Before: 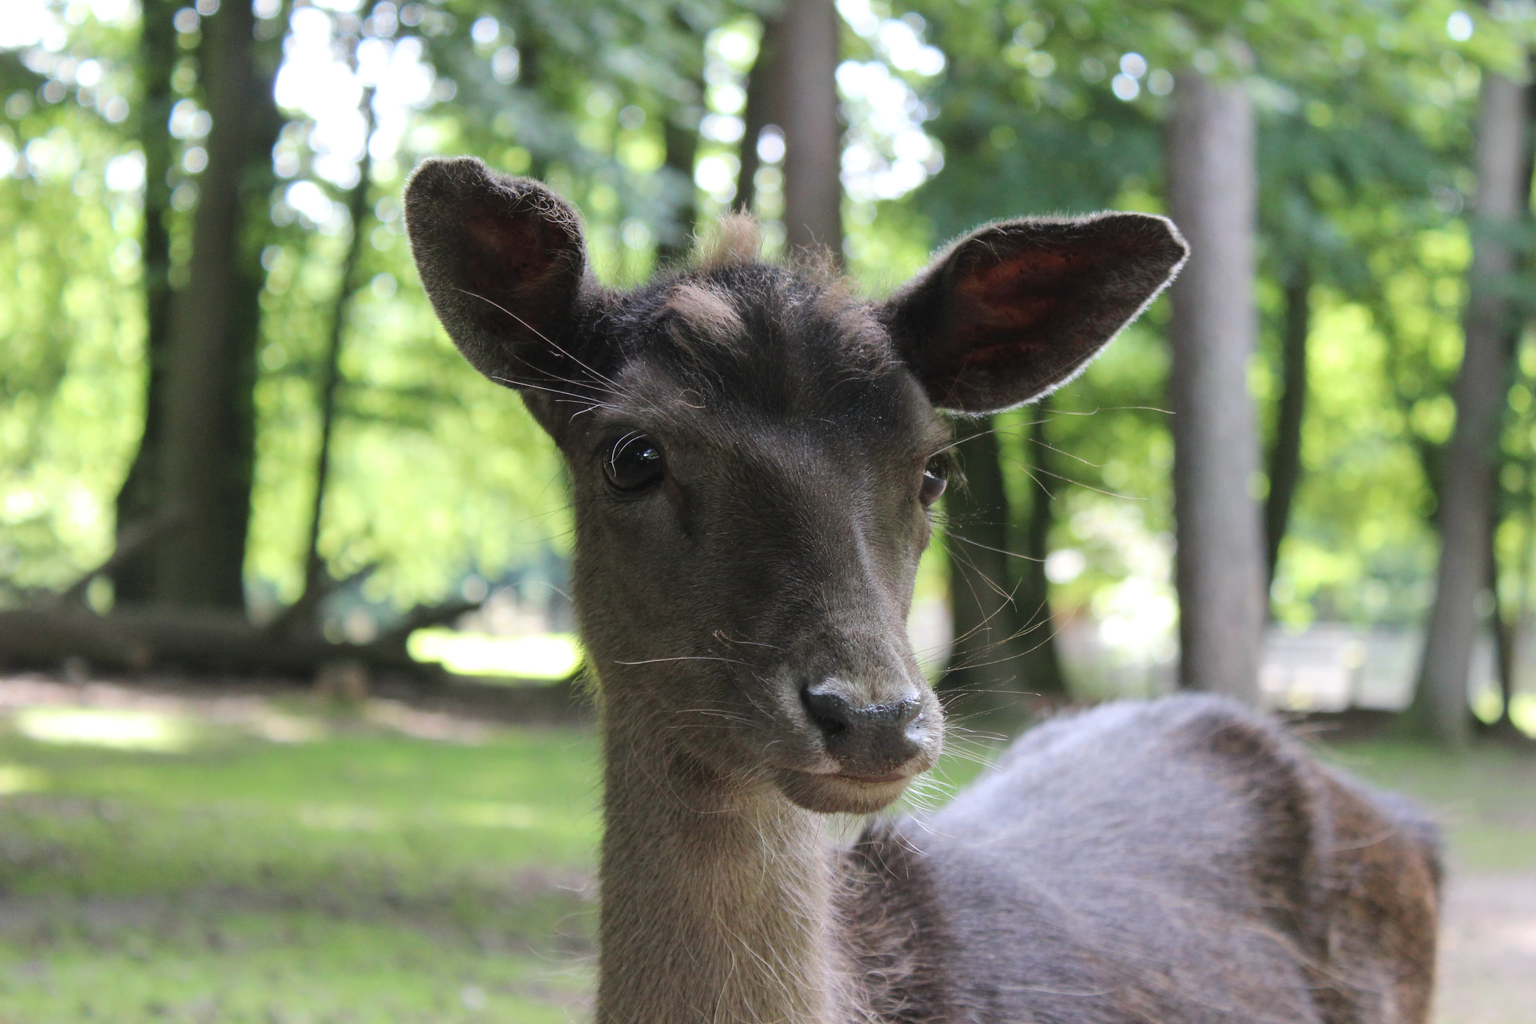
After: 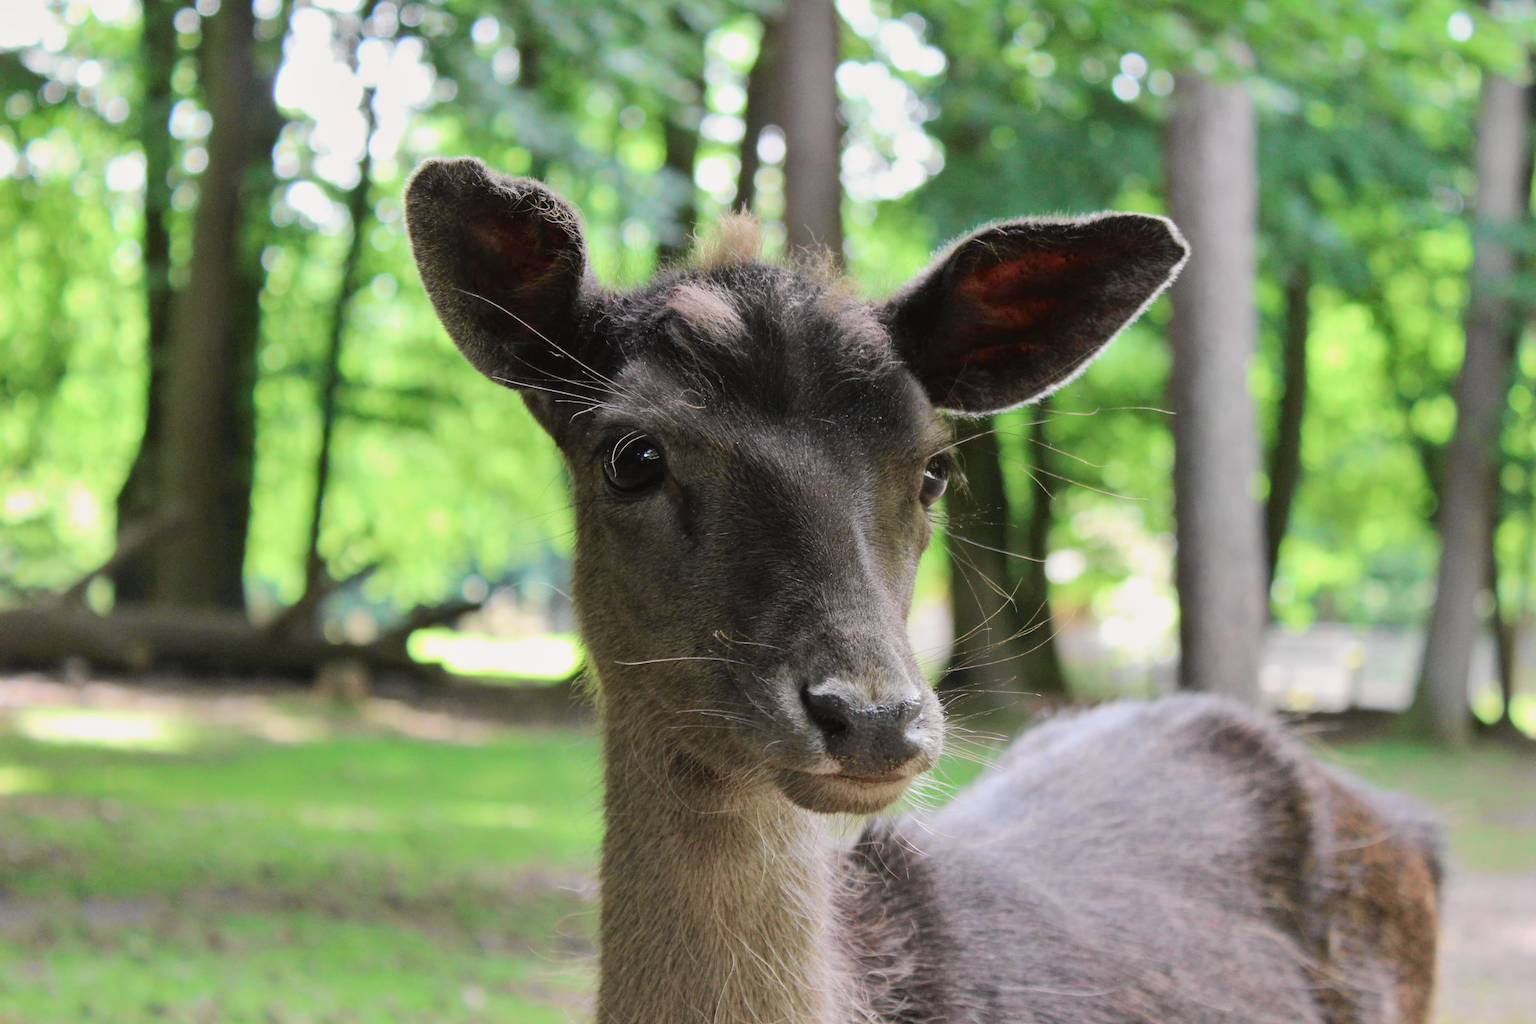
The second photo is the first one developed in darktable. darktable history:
tone curve: curves: ch0 [(0, 0.019) (0.066, 0.043) (0.189, 0.182) (0.368, 0.407) (0.501, 0.564) (0.677, 0.729) (0.851, 0.861) (0.997, 0.959)]; ch1 [(0, 0) (0.187, 0.121) (0.388, 0.346) (0.437, 0.409) (0.474, 0.472) (0.499, 0.501) (0.514, 0.515) (0.542, 0.557) (0.645, 0.686) (0.812, 0.856) (1, 1)]; ch2 [(0, 0) (0.246, 0.214) (0.421, 0.427) (0.459, 0.484) (0.5, 0.504) (0.518, 0.523) (0.529, 0.548) (0.56, 0.576) (0.607, 0.63) (0.744, 0.734) (0.867, 0.821) (0.993, 0.889)], color space Lab, independent channels, preserve colors none
shadows and highlights: shadows 25.77, highlights -48.11, highlights color adjustment 32.52%, soften with gaussian
